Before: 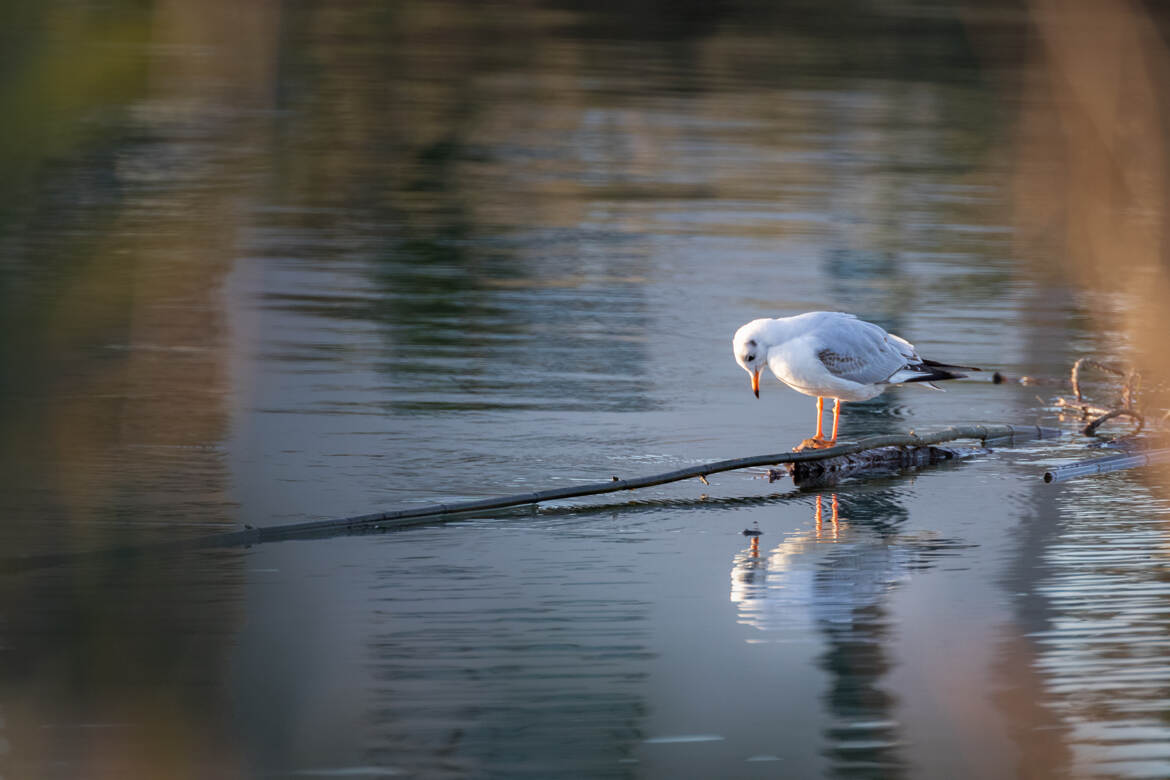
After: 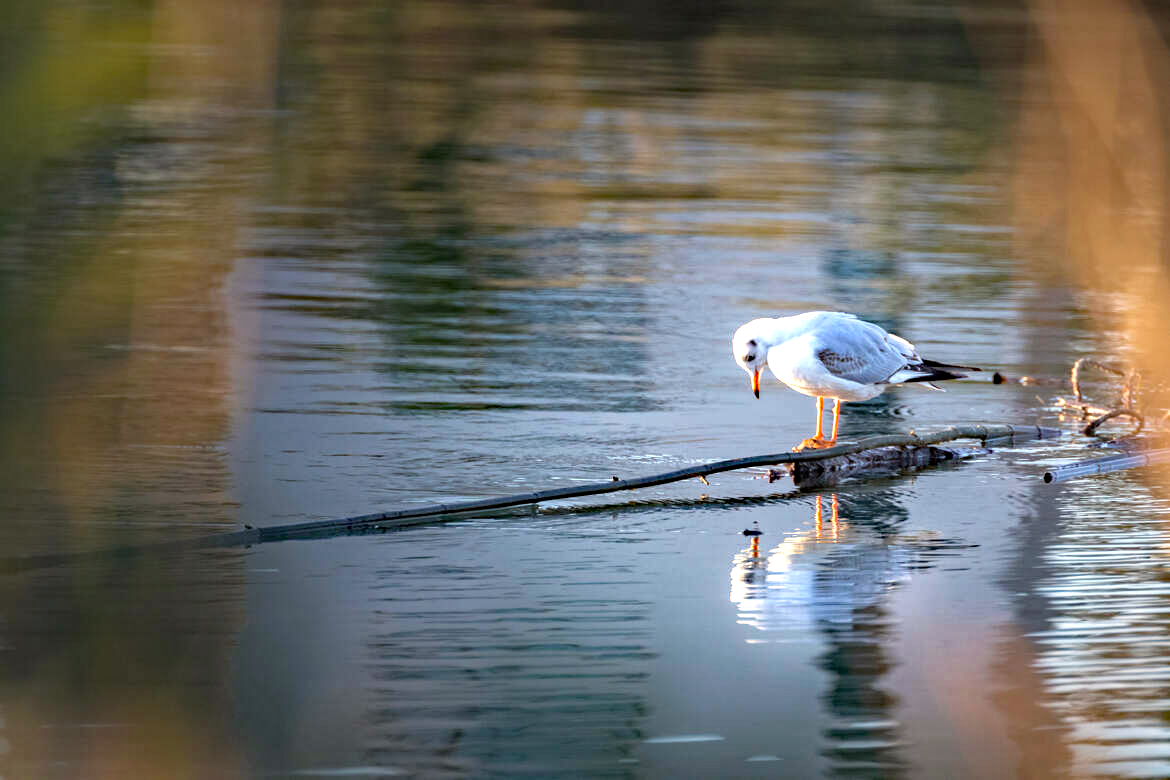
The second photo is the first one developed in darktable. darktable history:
haze removal: strength 0.42, compatibility mode true, adaptive false
exposure: exposure 0.526 EV, compensate exposure bias true, compensate highlight preservation false
